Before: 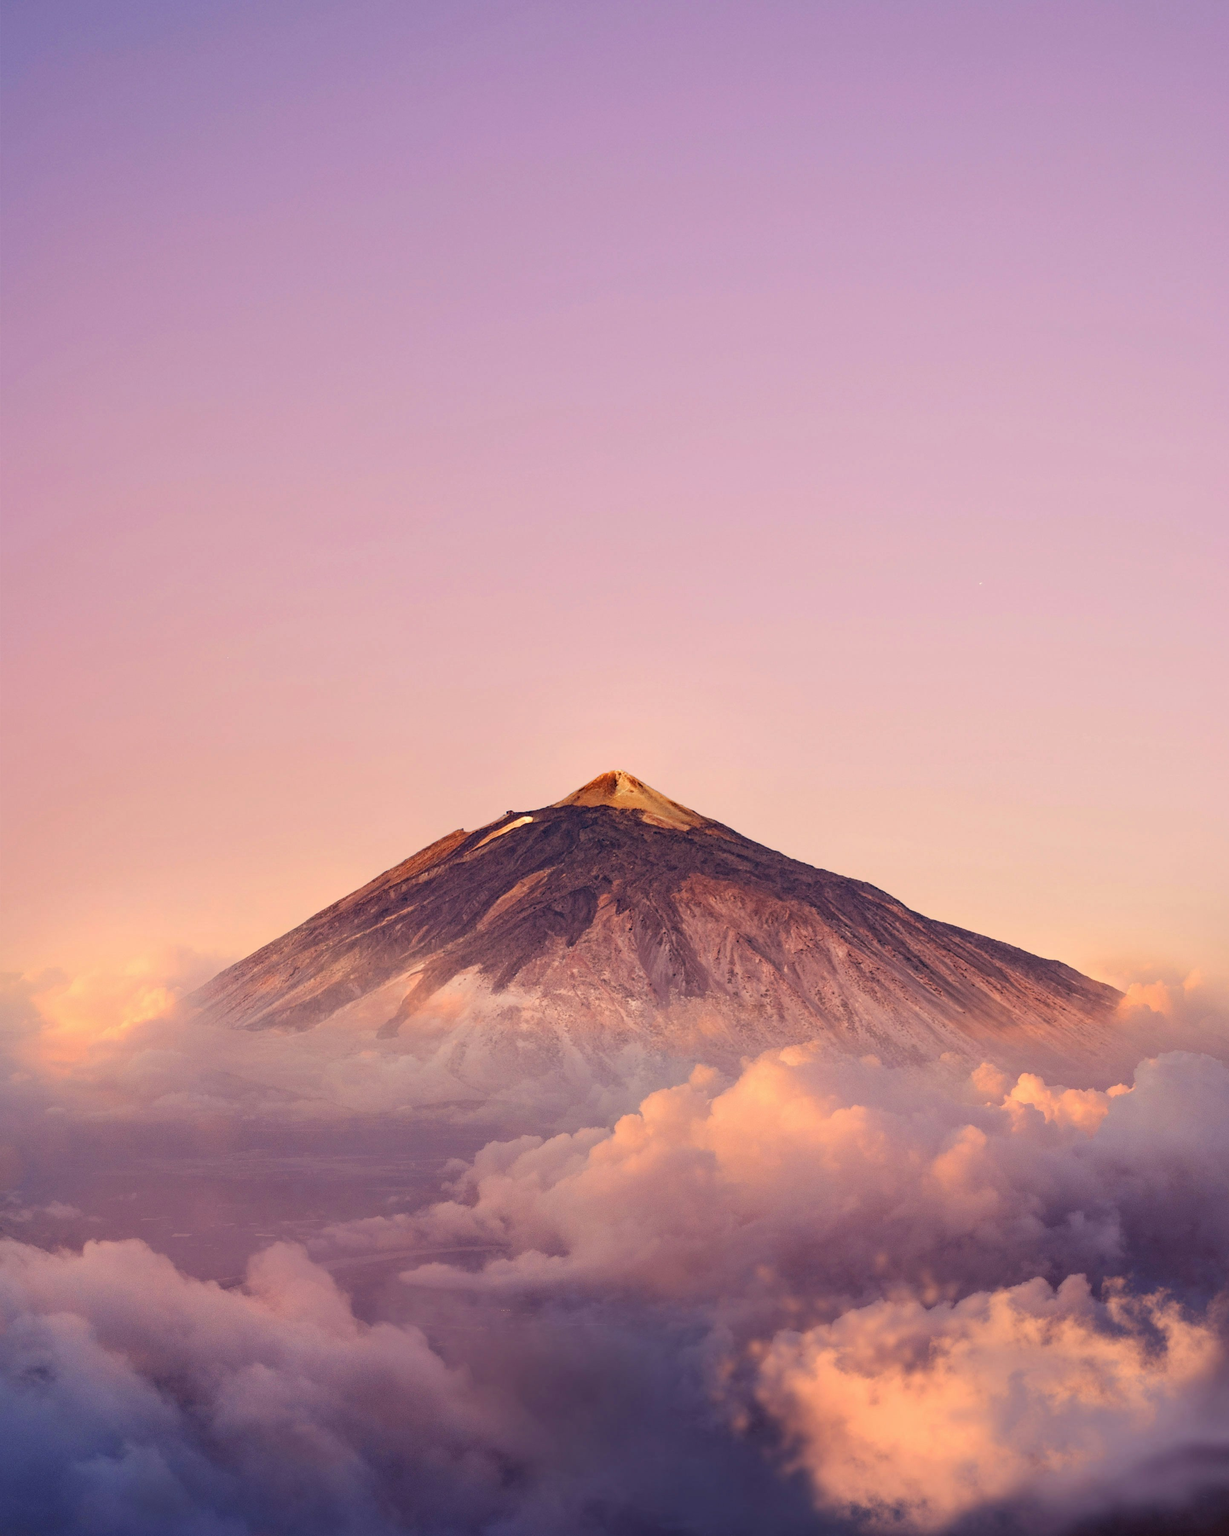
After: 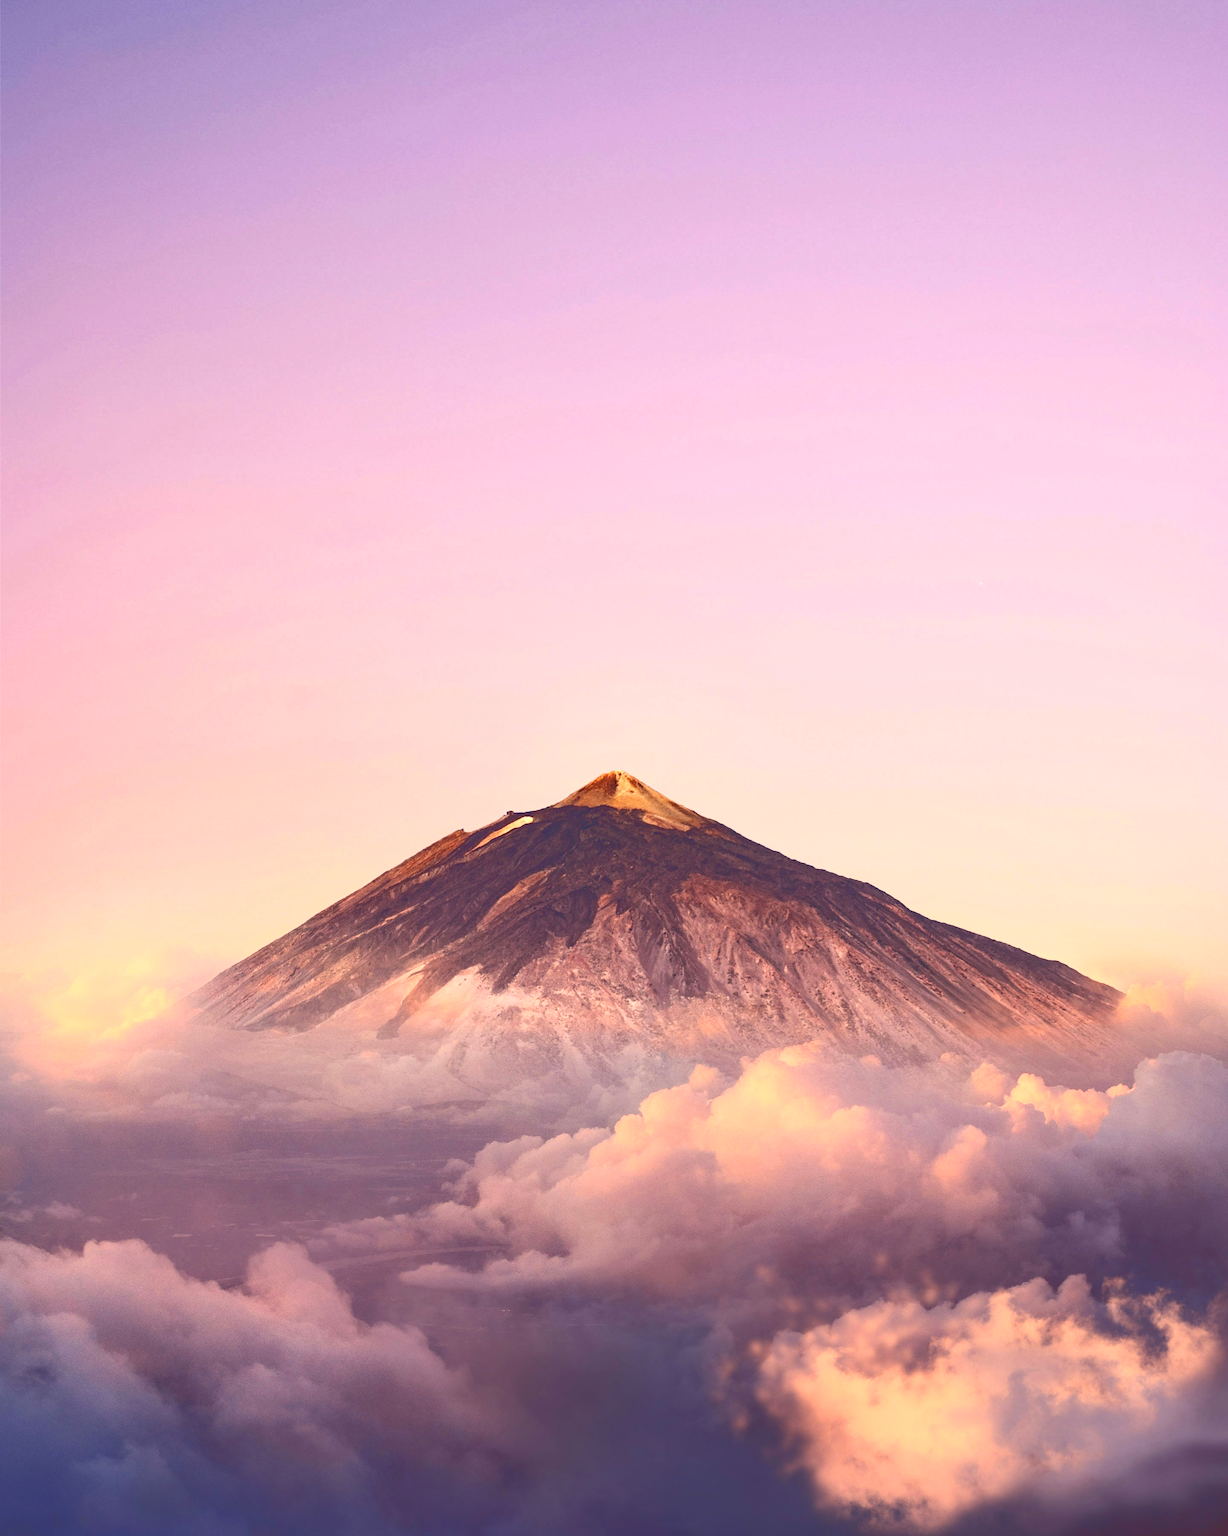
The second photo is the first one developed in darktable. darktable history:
base curve: curves: ch0 [(0, 0.036) (0.007, 0.037) (0.604, 0.887) (1, 1)]
